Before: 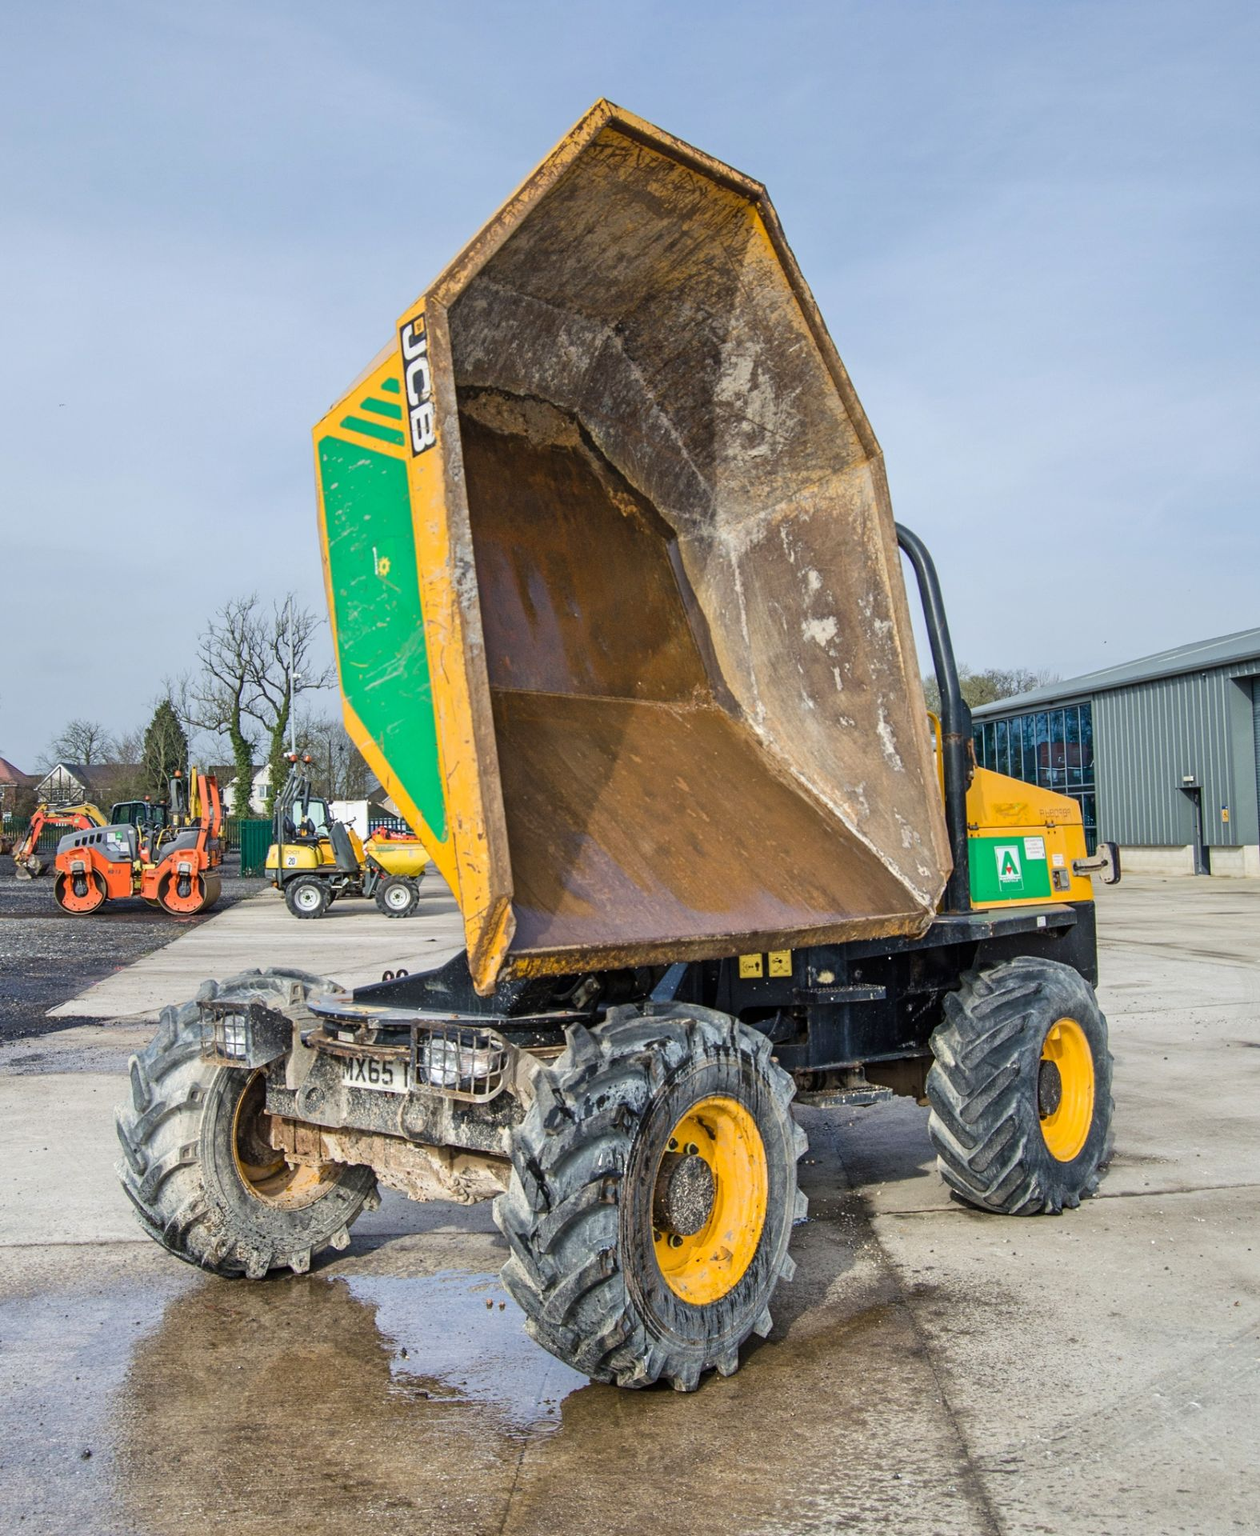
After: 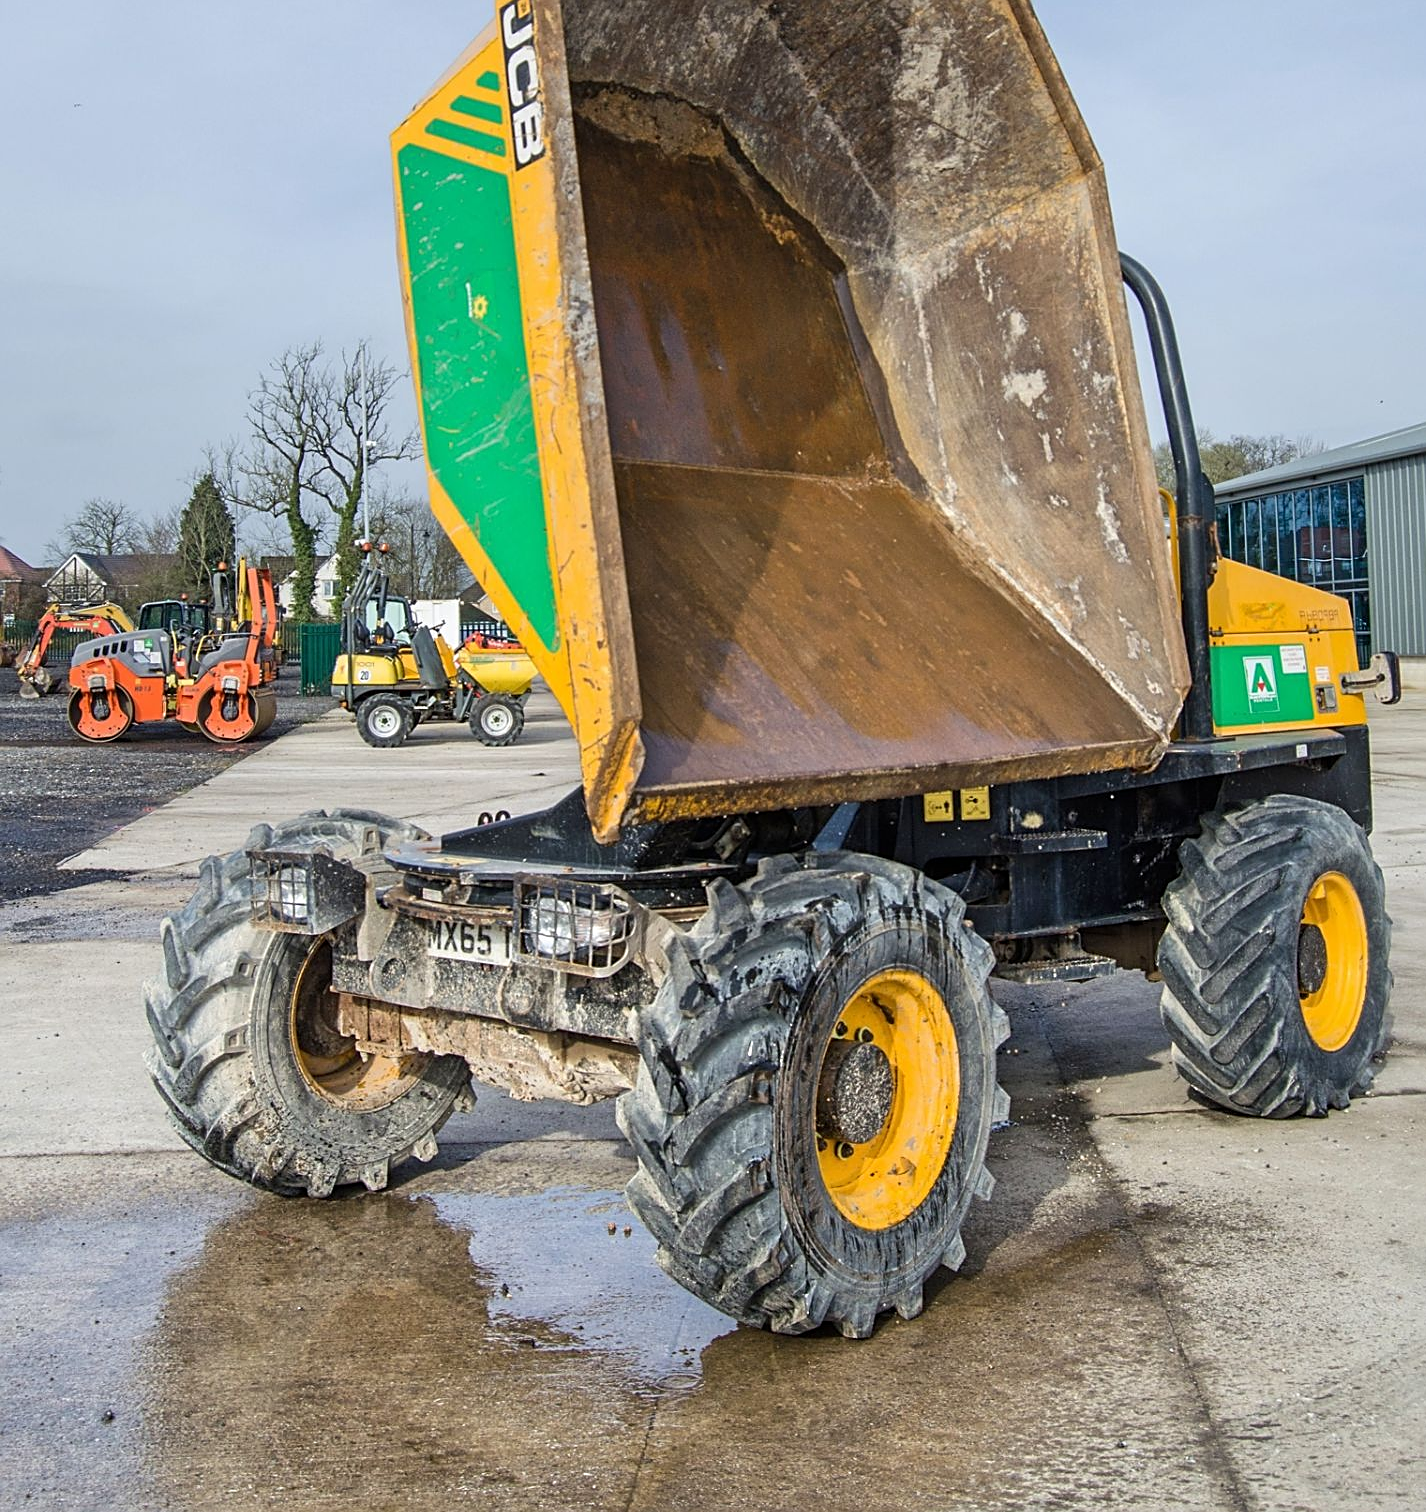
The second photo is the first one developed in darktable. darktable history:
sharpen: on, module defaults
crop: top 20.916%, right 9.437%, bottom 0.316%
